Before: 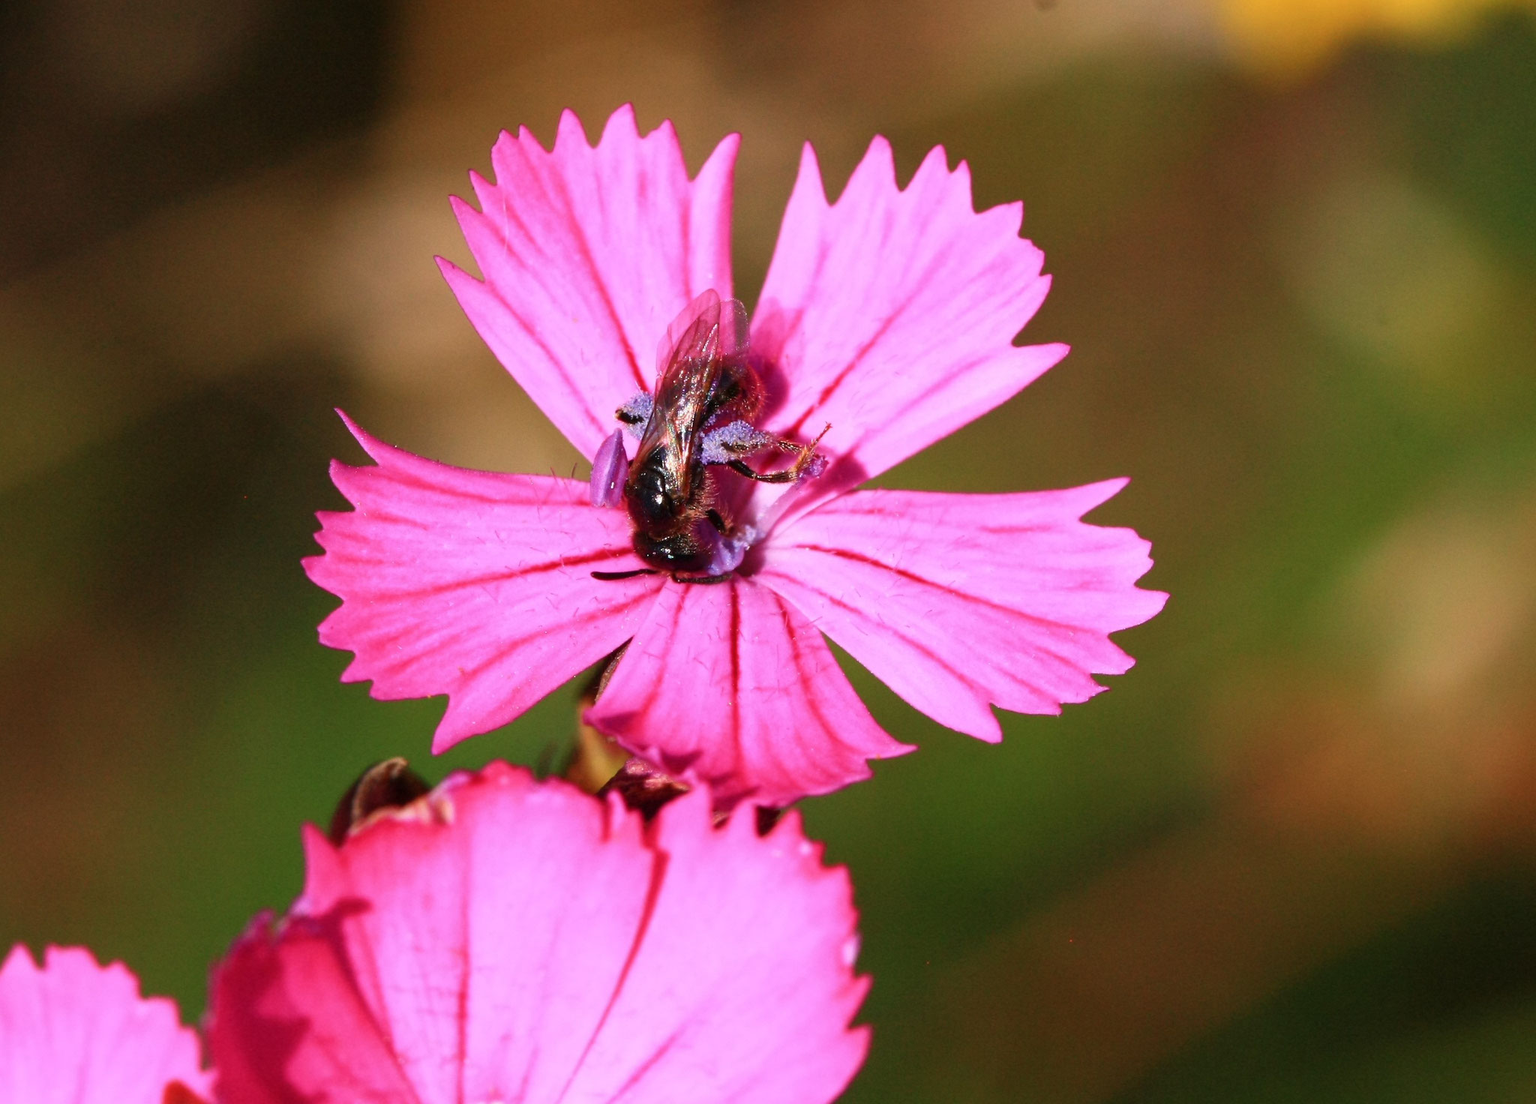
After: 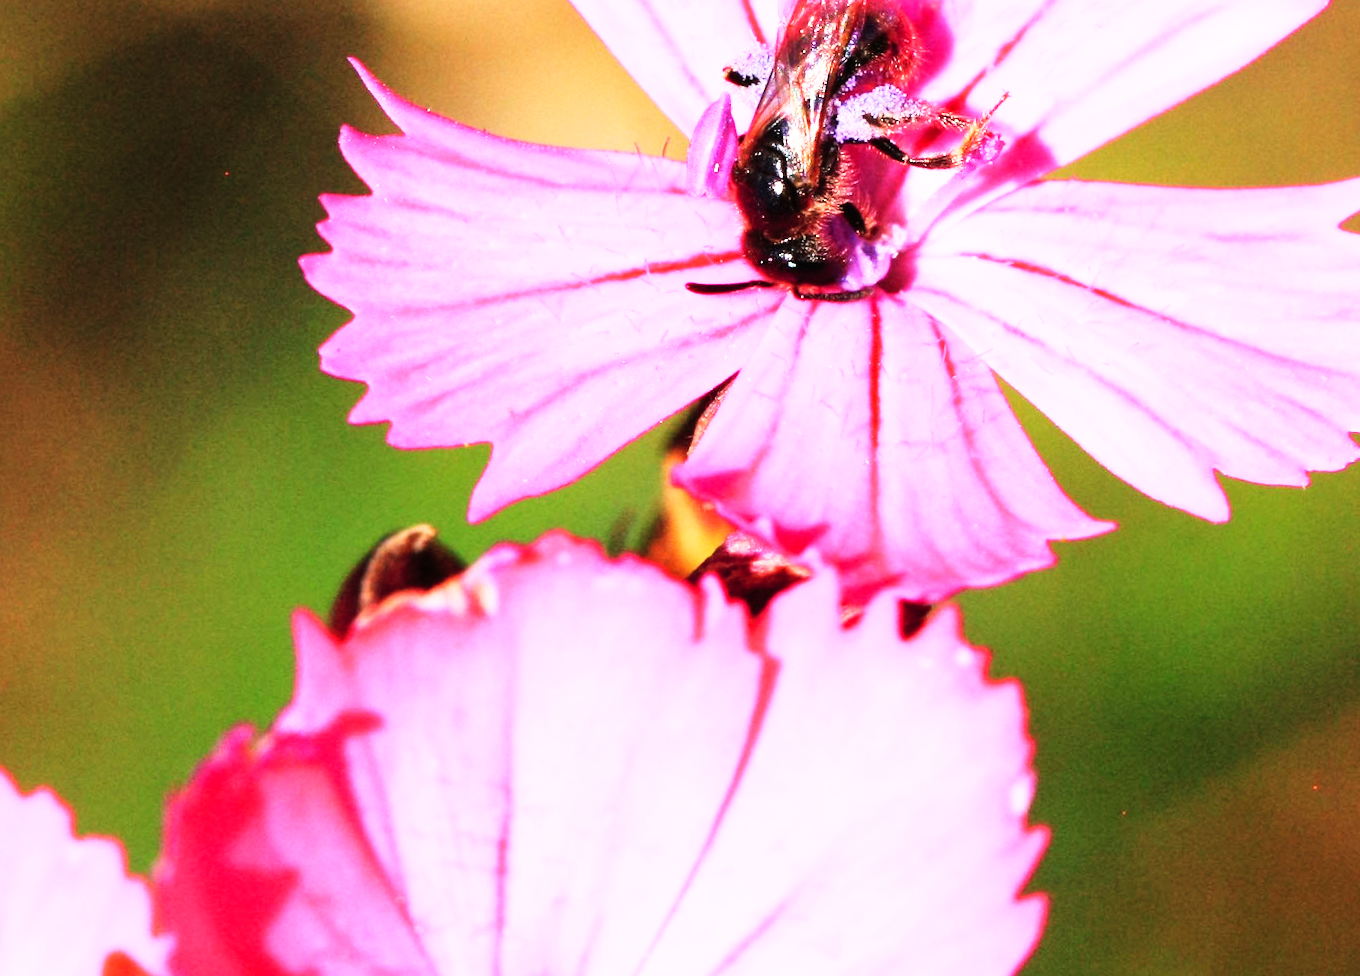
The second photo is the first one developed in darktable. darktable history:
tone curve: curves: ch0 [(0, 0) (0.003, 0.004) (0.011, 0.015) (0.025, 0.033) (0.044, 0.058) (0.069, 0.091) (0.1, 0.131) (0.136, 0.179) (0.177, 0.233) (0.224, 0.296) (0.277, 0.364) (0.335, 0.434) (0.399, 0.511) (0.468, 0.584) (0.543, 0.656) (0.623, 0.729) (0.709, 0.799) (0.801, 0.874) (0.898, 0.936) (1, 1)], color space Lab, independent channels, preserve colors none
crop and rotate: angle -1.17°, left 3.764%, top 31.828%, right 27.912%
base curve: curves: ch0 [(0, 0) (0.007, 0.004) (0.027, 0.03) (0.046, 0.07) (0.207, 0.54) (0.442, 0.872) (0.673, 0.972) (1, 1)], preserve colors none
